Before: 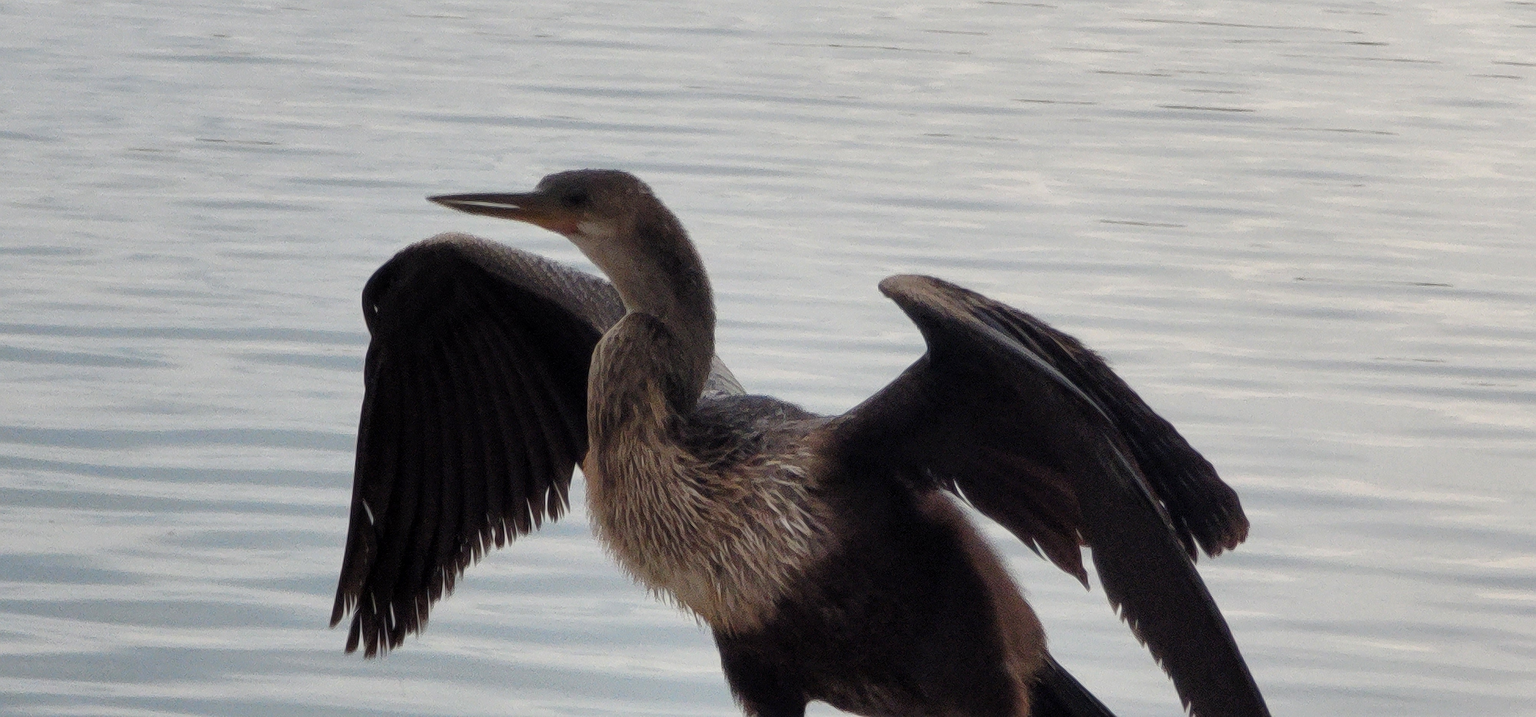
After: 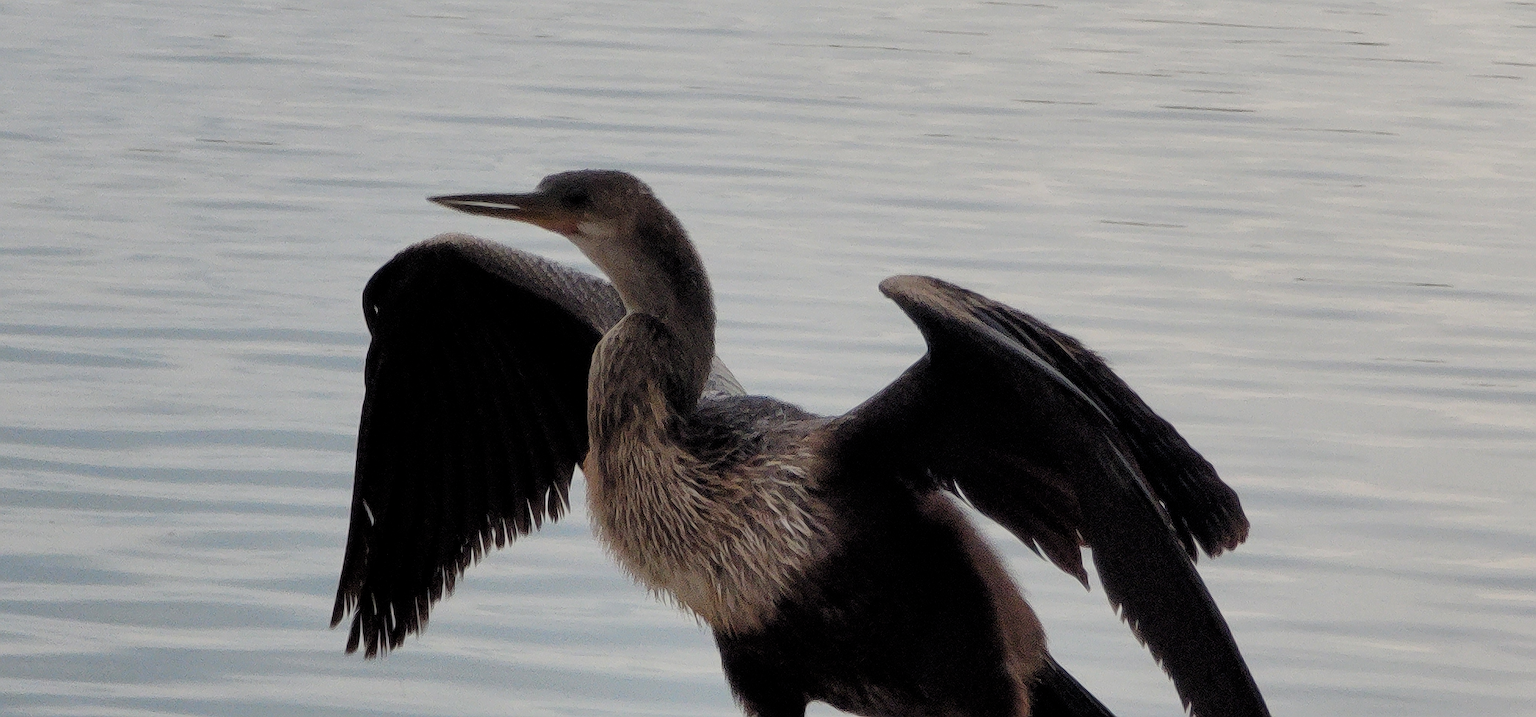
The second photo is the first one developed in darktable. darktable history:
filmic rgb: middle gray luminance 18.42%, black relative exposure -9 EV, white relative exposure 3.75 EV, threshold 6 EV, target black luminance 0%, hardness 4.85, latitude 67.35%, contrast 0.955, highlights saturation mix 20%, shadows ↔ highlights balance 21.36%, add noise in highlights 0, preserve chrominance luminance Y, color science v3 (2019), use custom middle-gray values true, iterations of high-quality reconstruction 0, contrast in highlights soft, enable highlight reconstruction true
sharpen: on, module defaults
